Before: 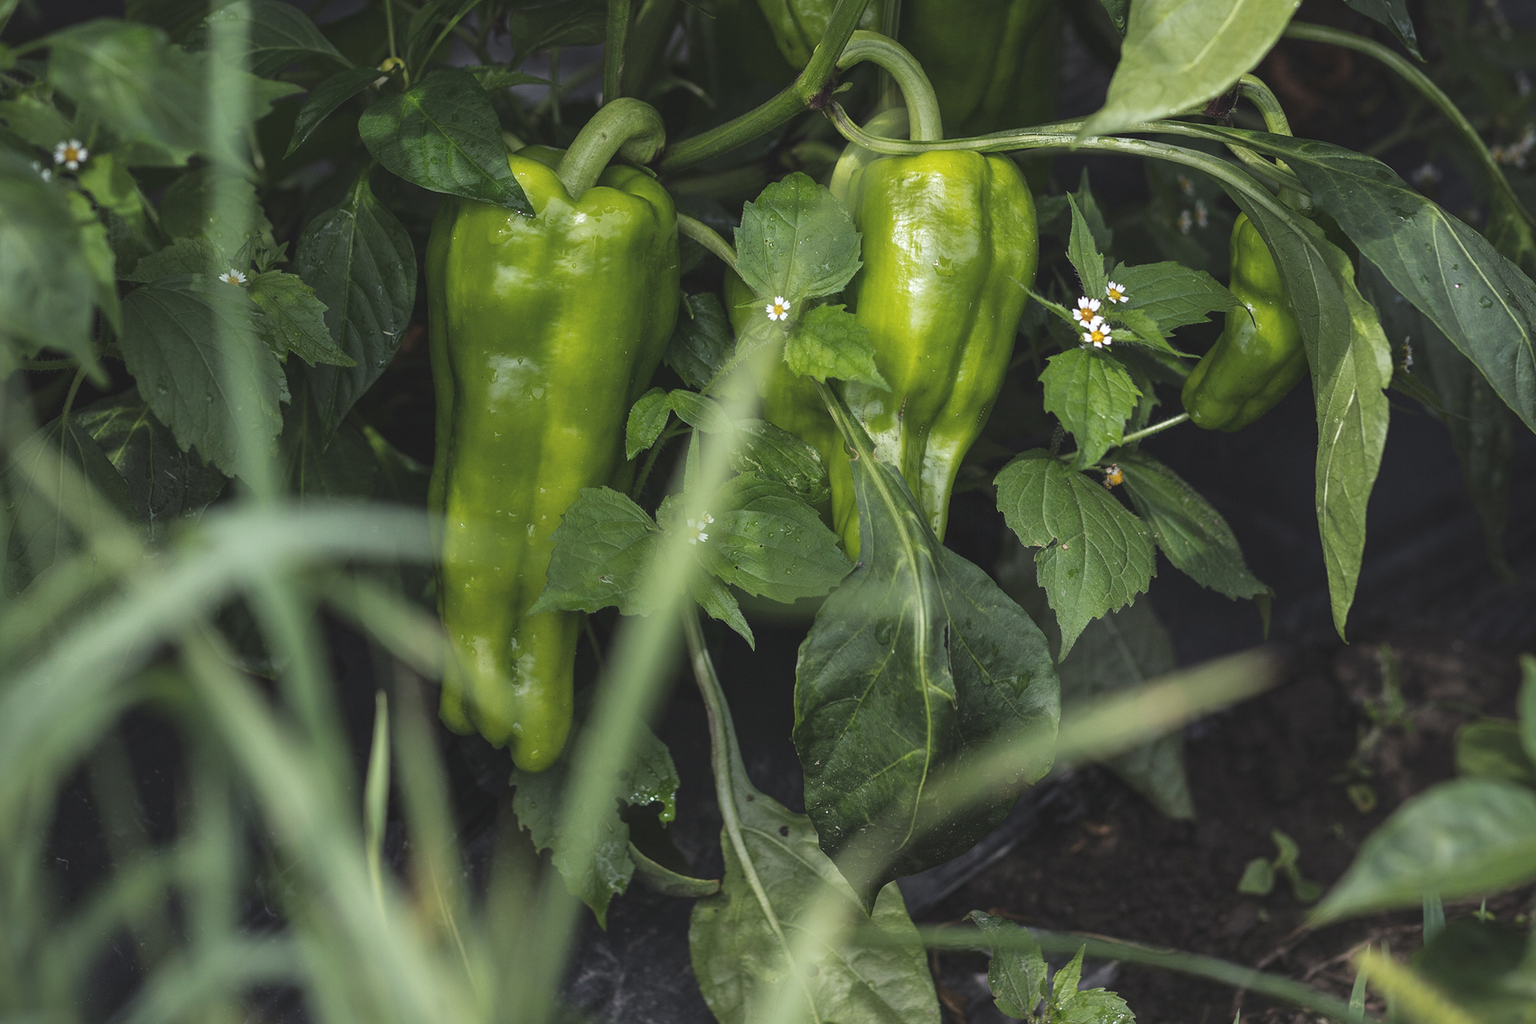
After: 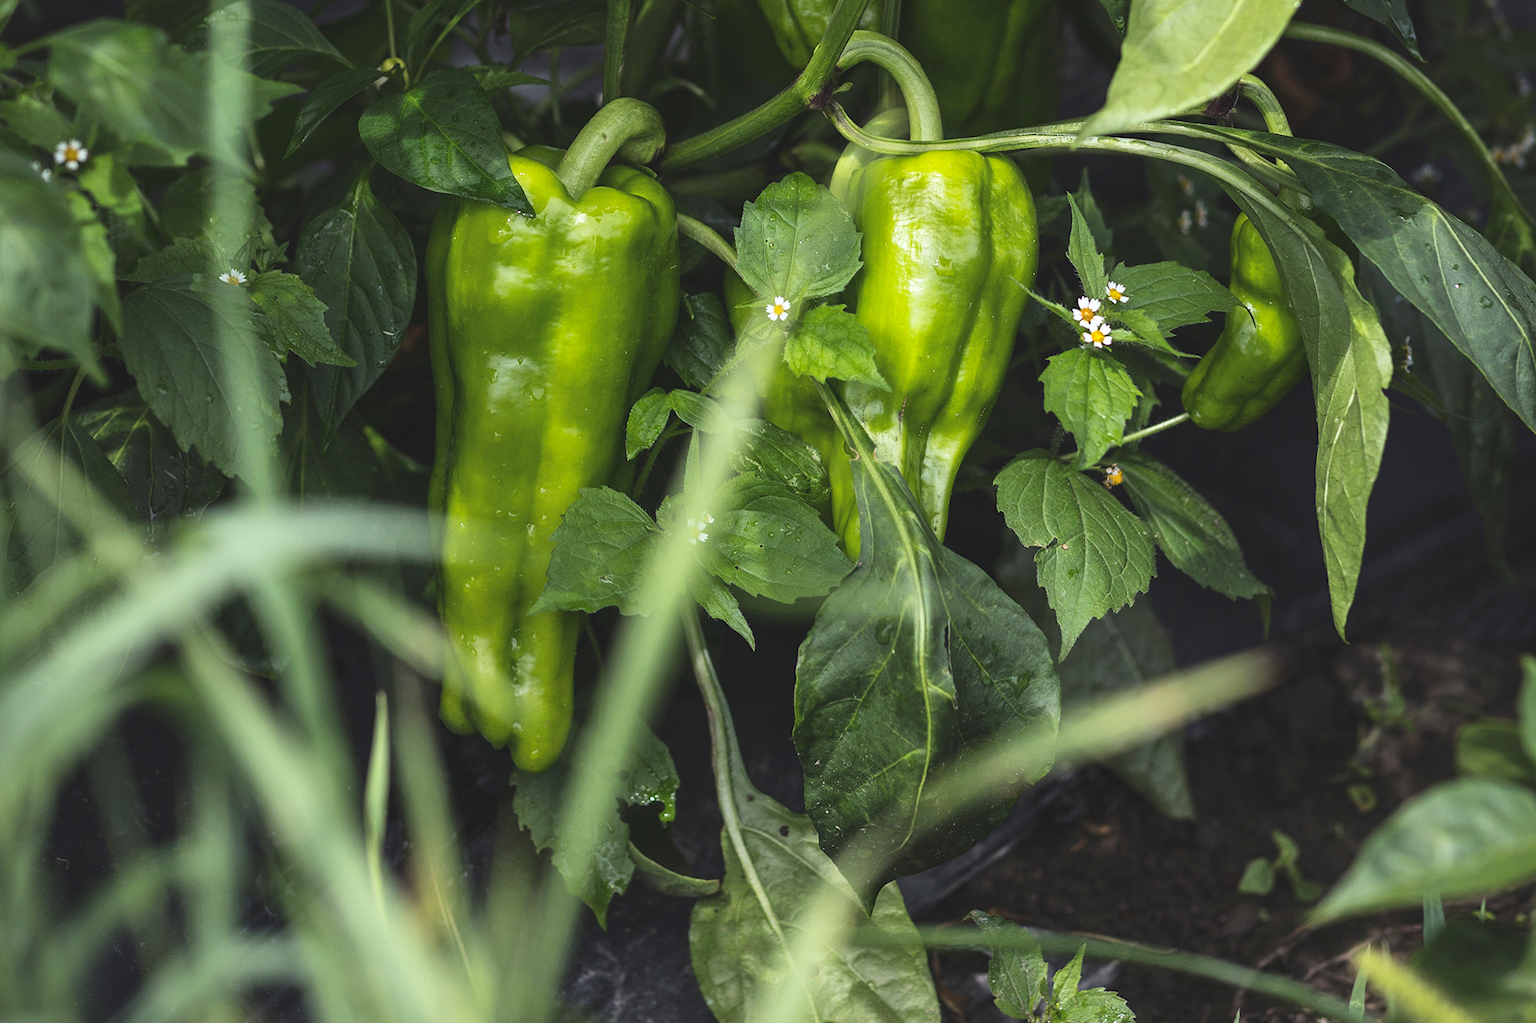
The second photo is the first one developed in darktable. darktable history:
contrast brightness saturation: contrast 0.225, brightness 0.11, saturation 0.288
